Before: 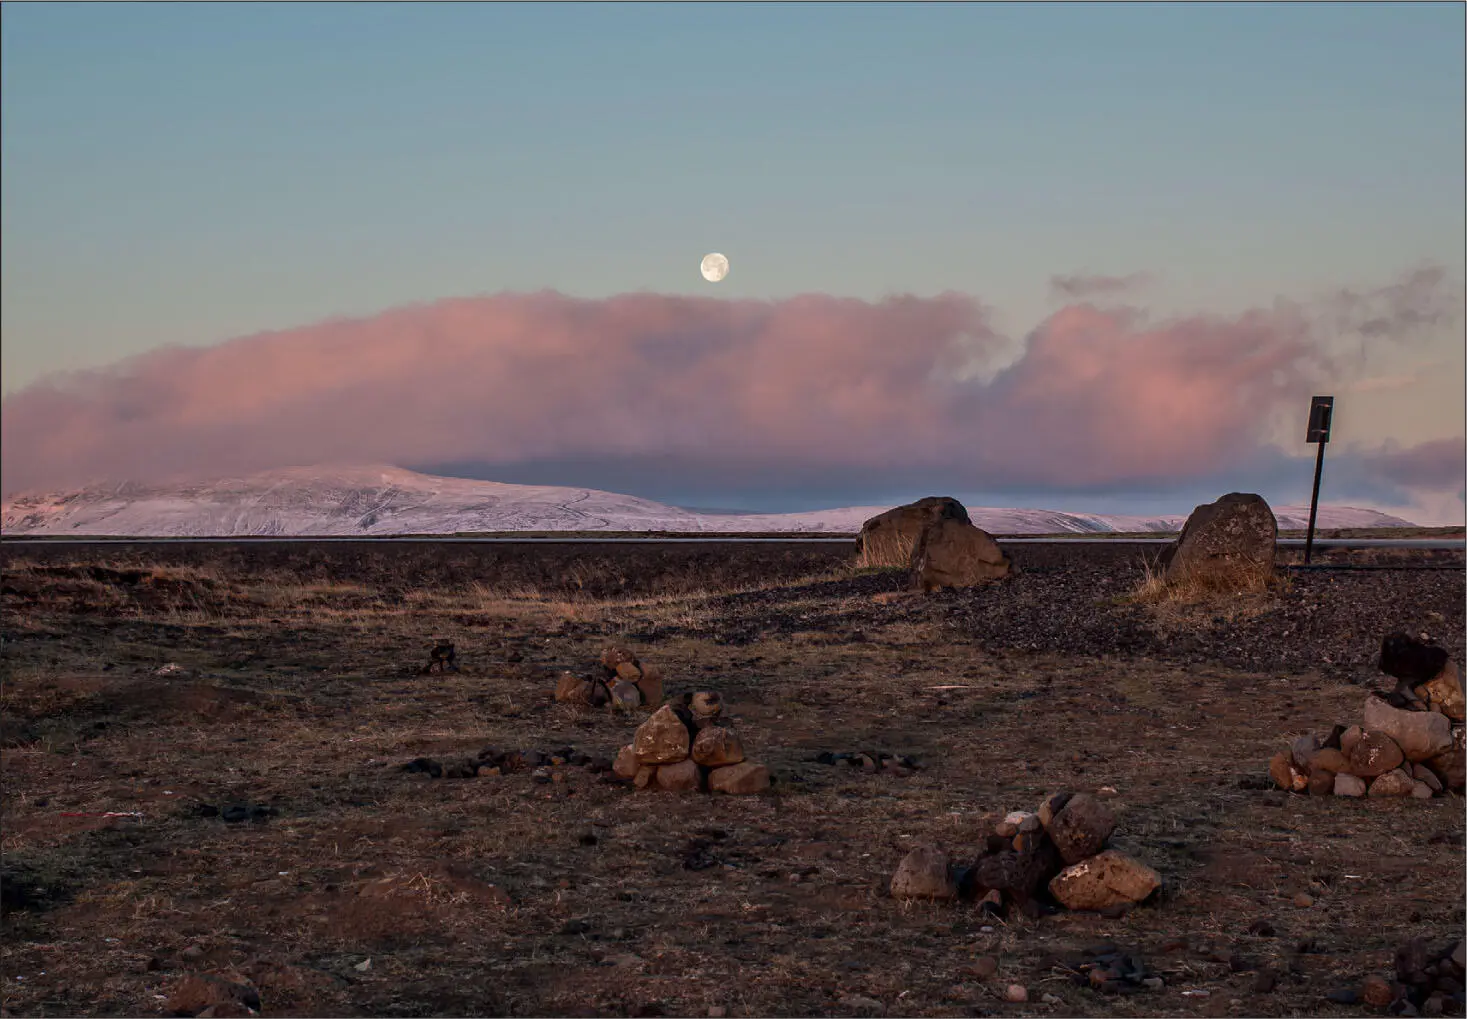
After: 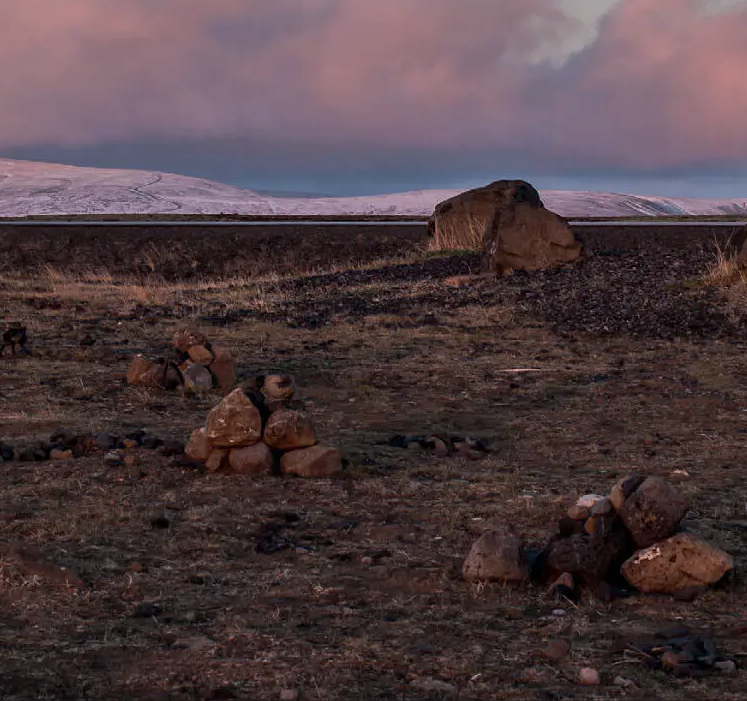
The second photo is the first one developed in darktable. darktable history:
color correction: highlights a* -0.137, highlights b* -5.91, shadows a* -0.137, shadows b* -0.137
crop and rotate: left 29.237%, top 31.152%, right 19.807%
